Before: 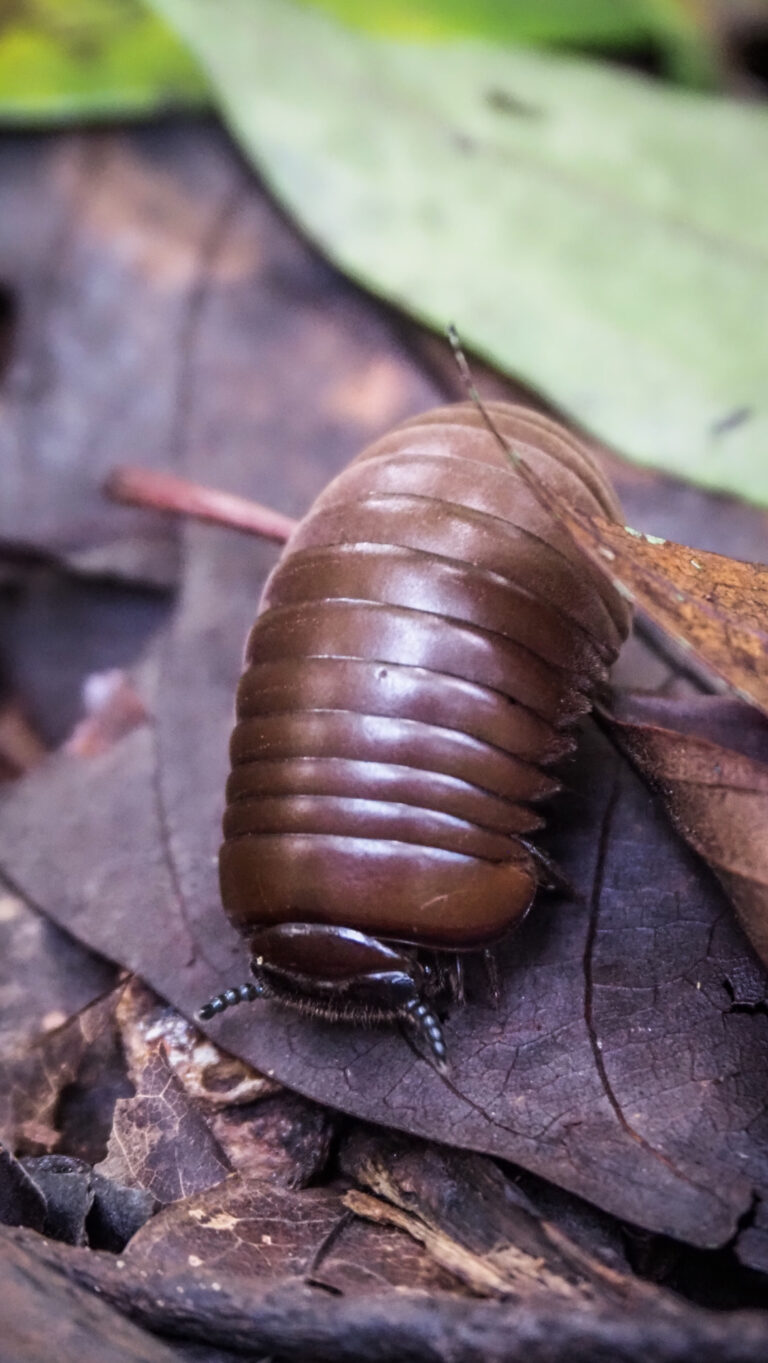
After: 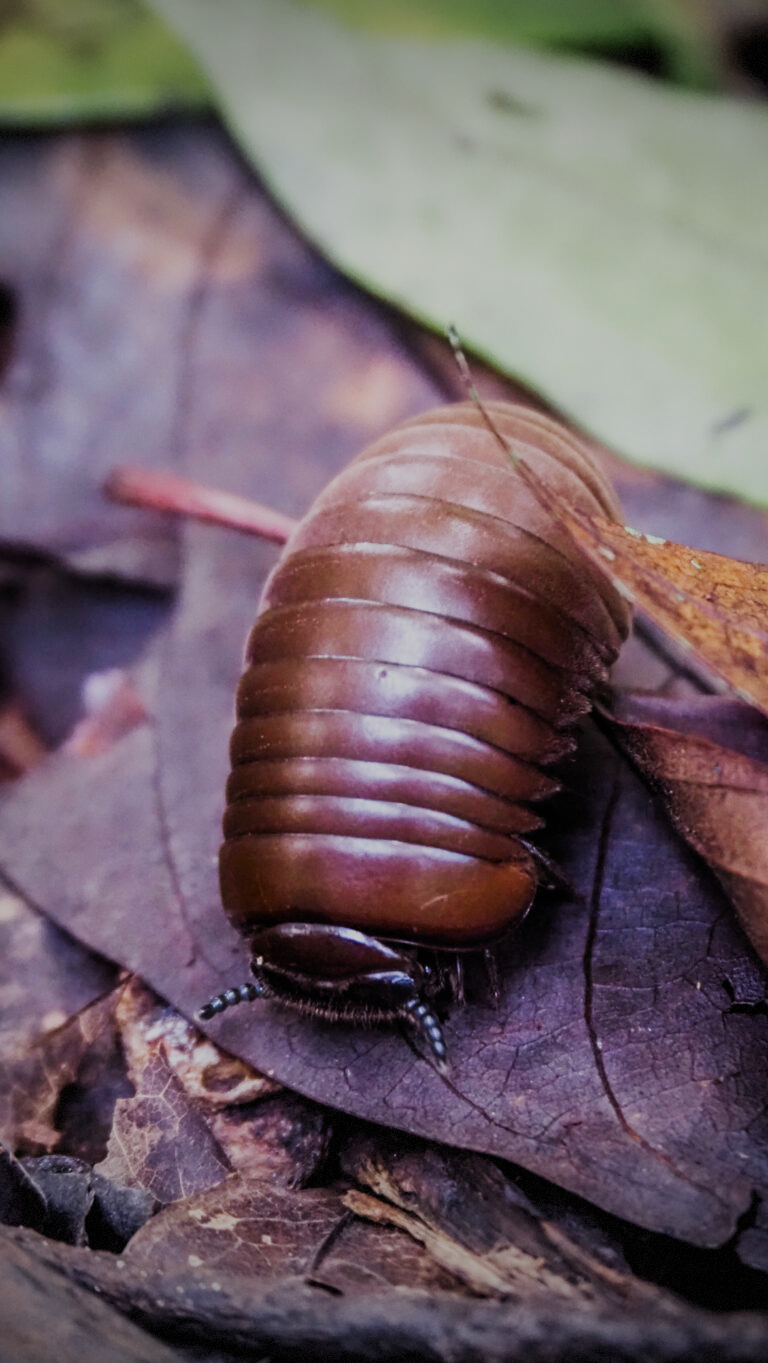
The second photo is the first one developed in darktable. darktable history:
contrast brightness saturation: brightness -0.016, saturation 0.343
vignetting: fall-off radius 99.17%, width/height ratio 1.338, dithering 8-bit output, unbound false
filmic rgb: black relative exposure -7.65 EV, white relative exposure 4.56 EV, hardness 3.61, preserve chrominance no, color science v5 (2021), contrast in shadows safe, contrast in highlights safe
